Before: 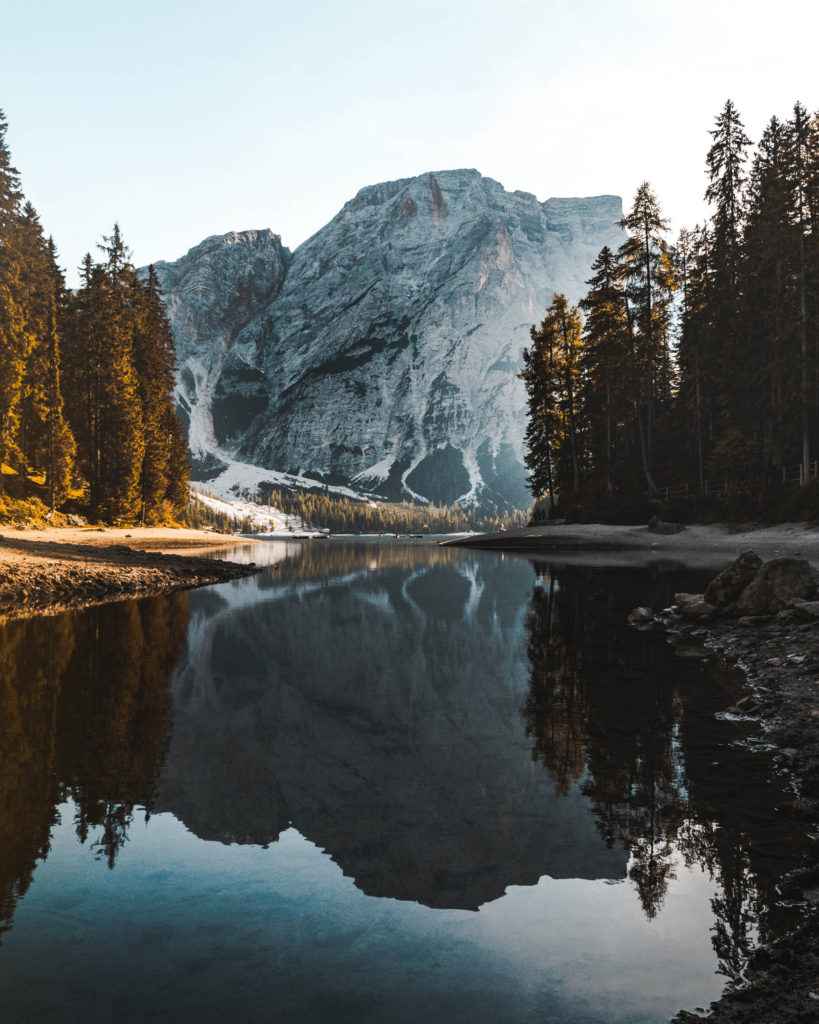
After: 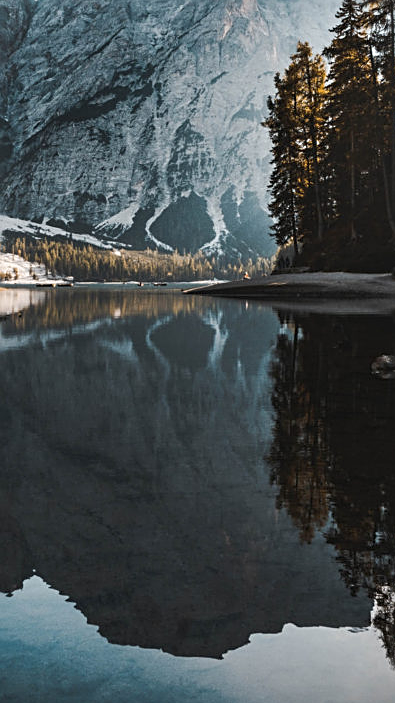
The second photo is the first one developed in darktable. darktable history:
sharpen: on, module defaults
crop: left 31.379%, top 24.658%, right 20.326%, bottom 6.628%
